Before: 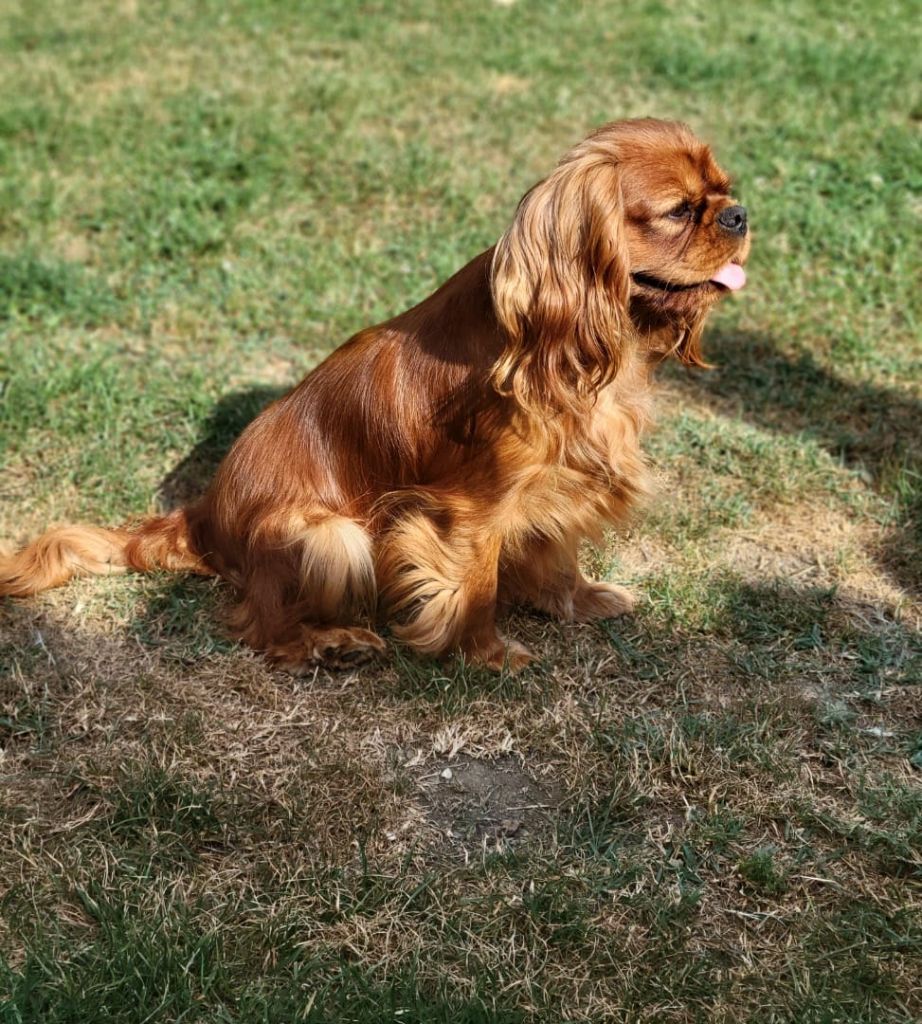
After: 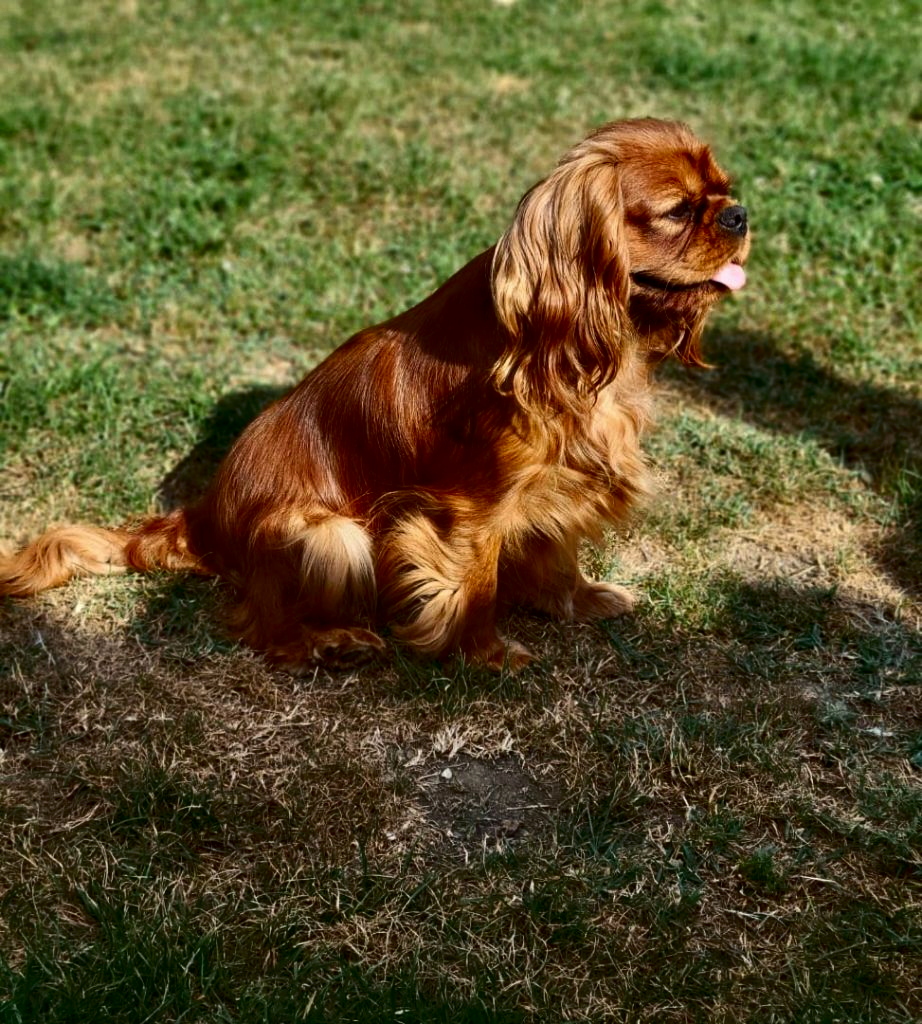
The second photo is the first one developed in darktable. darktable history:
contrast brightness saturation: contrast 0.134, brightness -0.232, saturation 0.143
